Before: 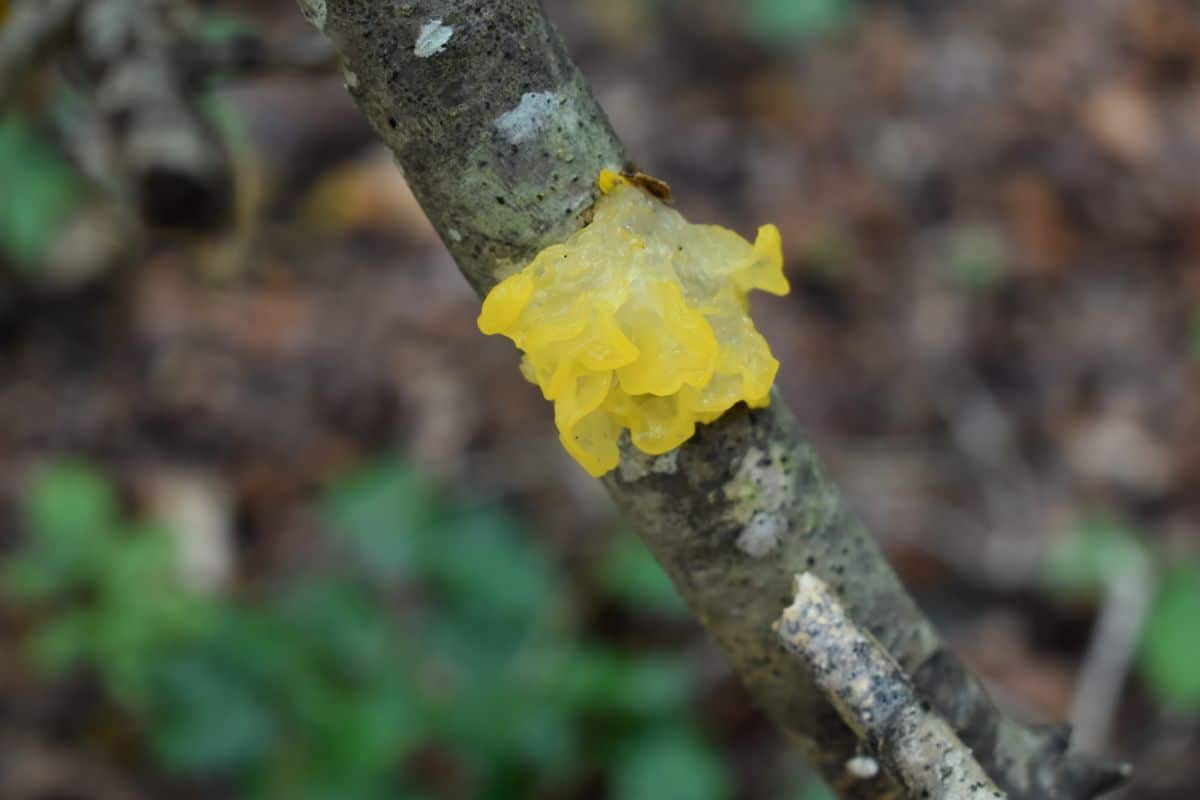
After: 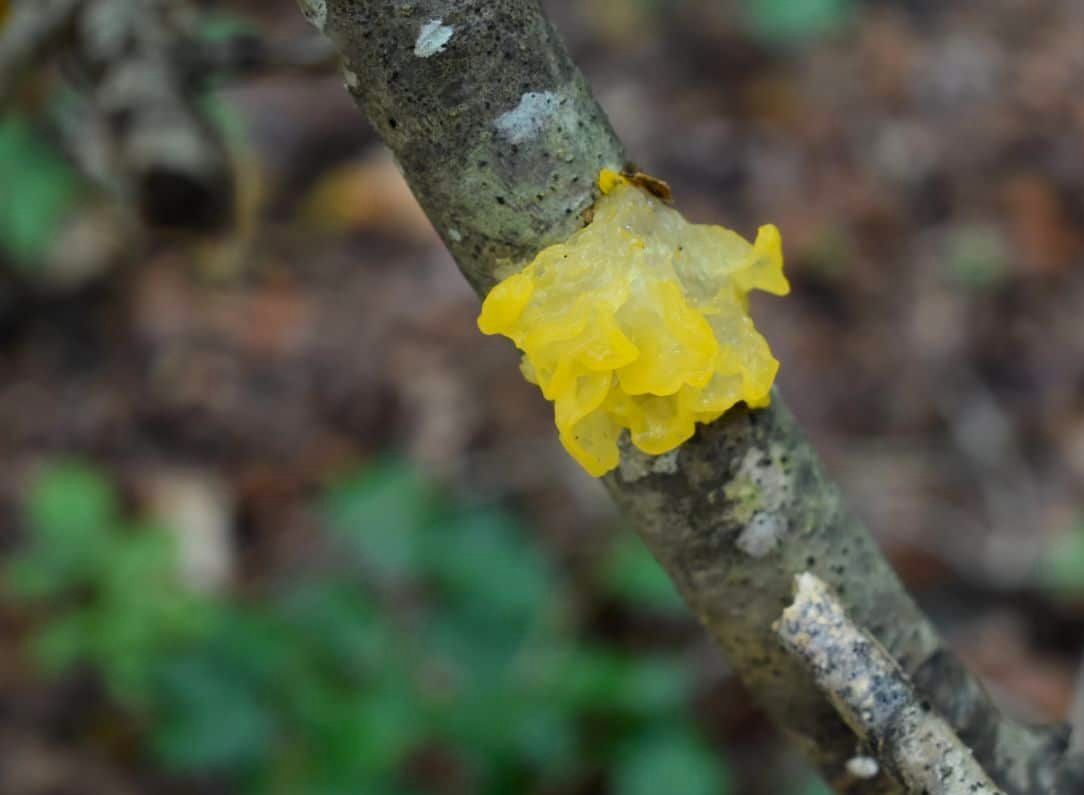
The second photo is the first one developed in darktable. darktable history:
contrast brightness saturation: saturation 0.104
crop: right 9.499%, bottom 0.049%
